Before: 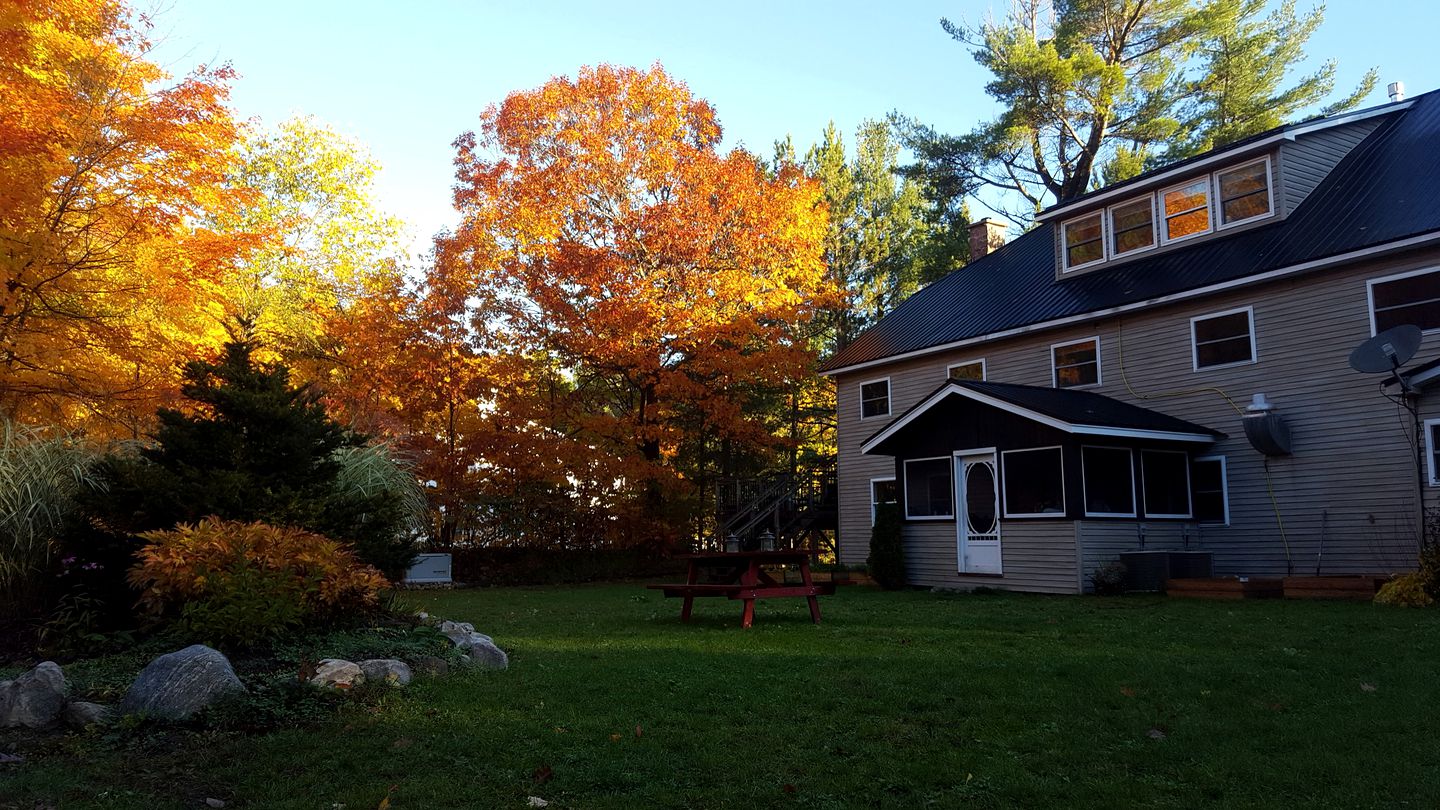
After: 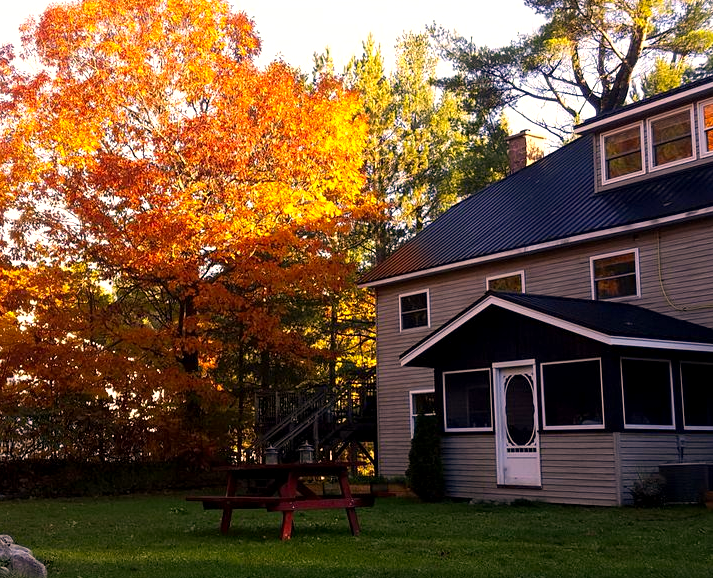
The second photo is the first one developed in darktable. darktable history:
crop: left 32.075%, top 10.976%, right 18.355%, bottom 17.596%
exposure: black level correction 0.001, exposure 0.5 EV, compensate exposure bias true, compensate highlight preservation false
color correction: highlights a* 21.16, highlights b* 19.61
